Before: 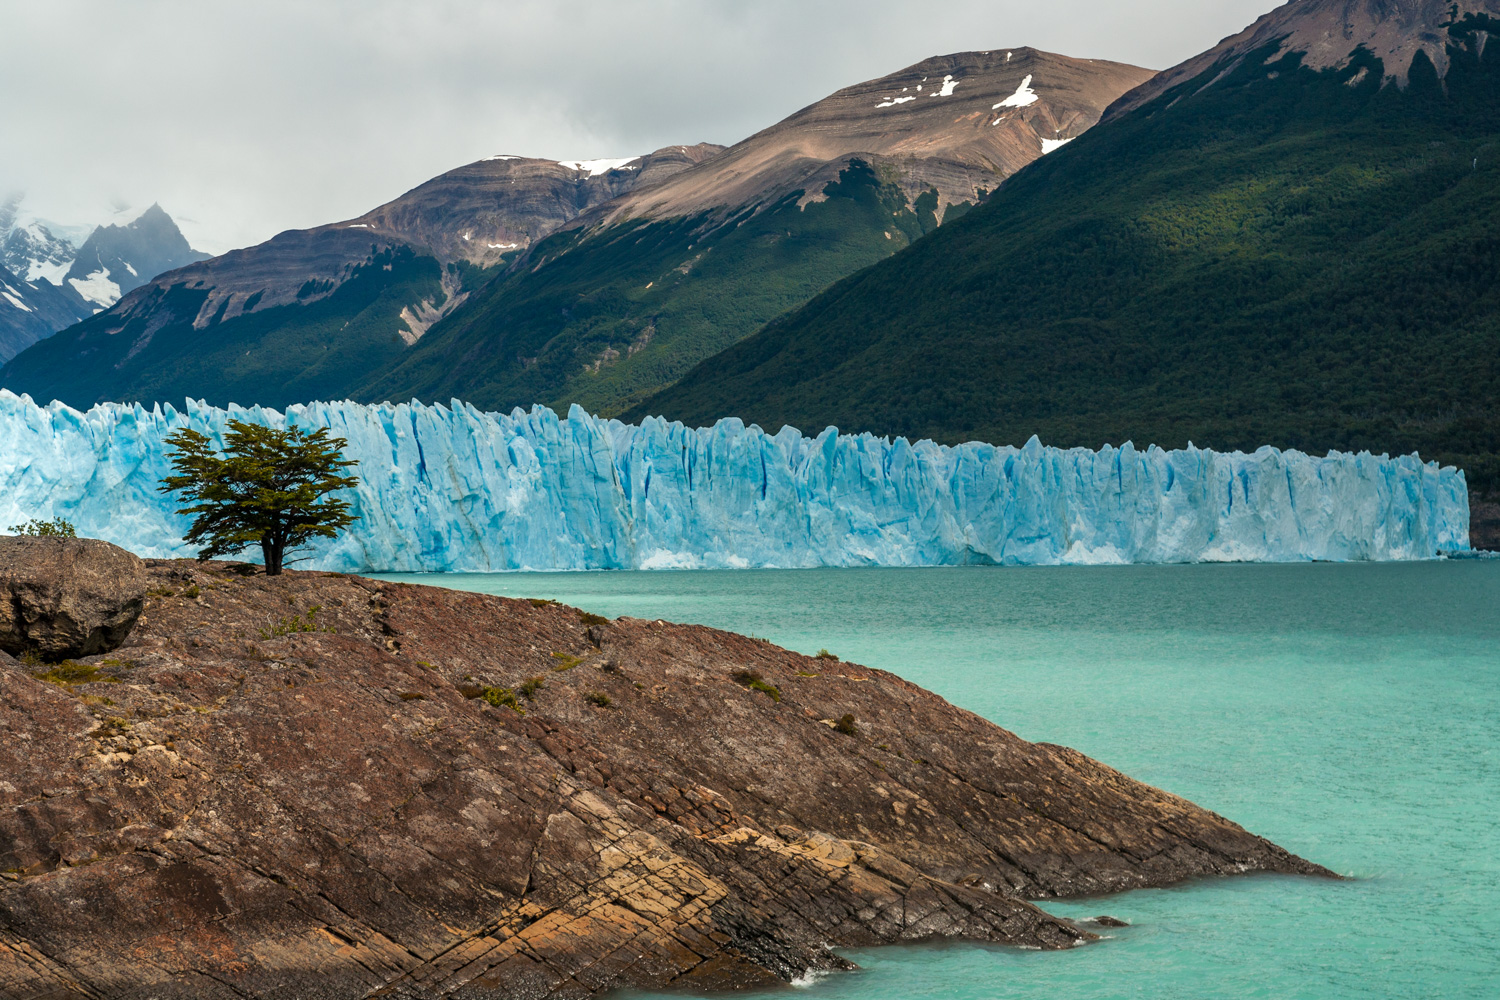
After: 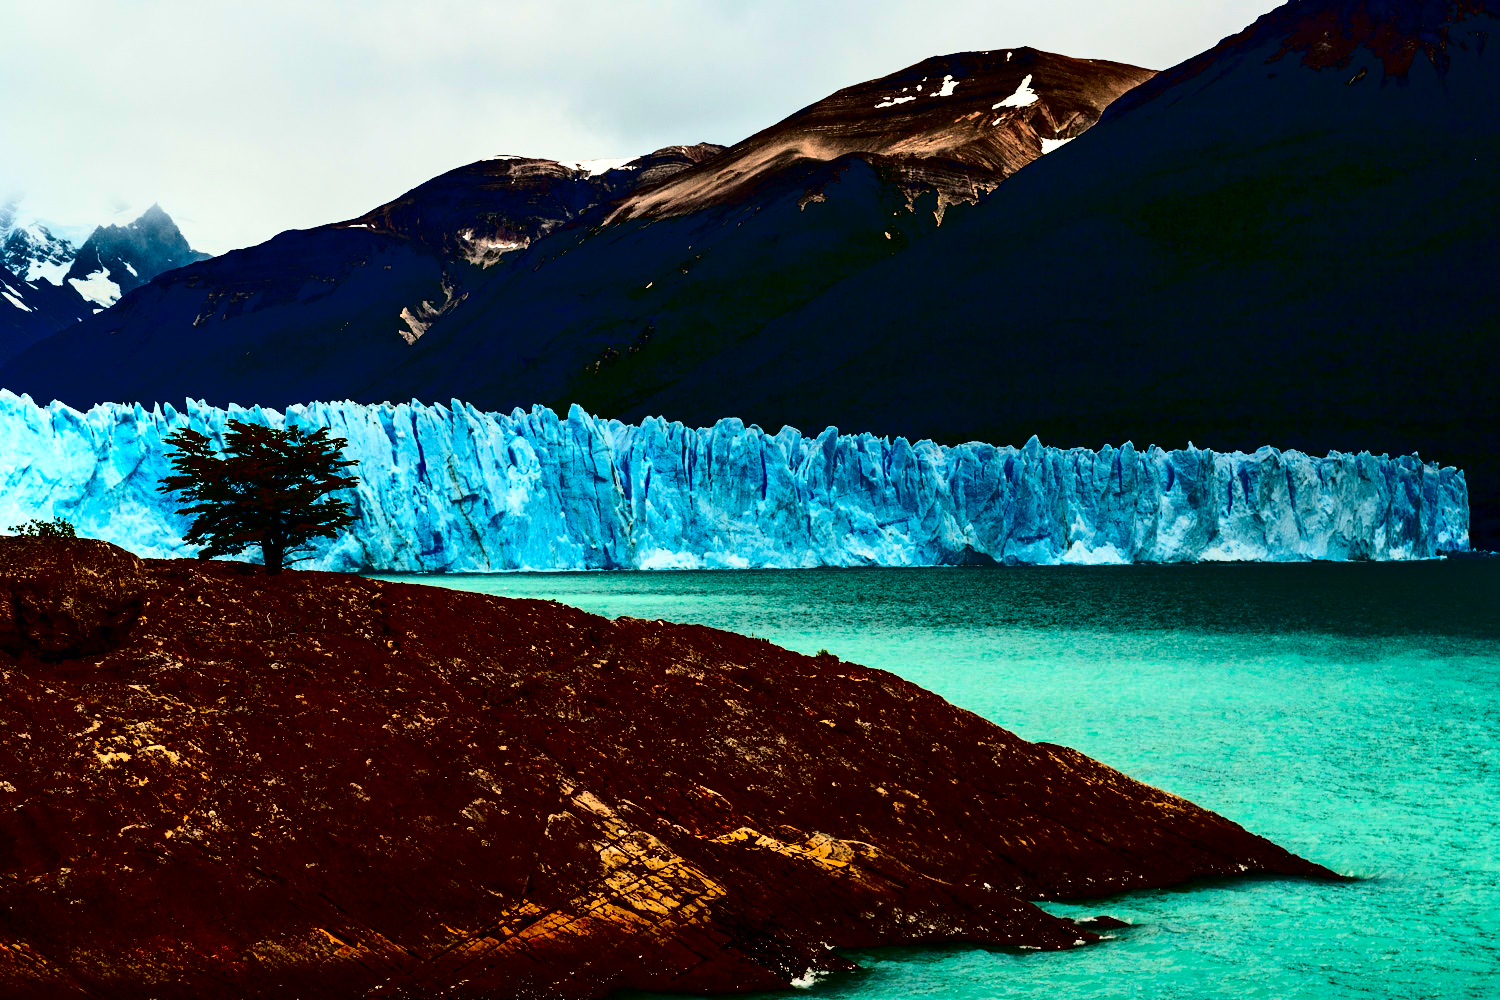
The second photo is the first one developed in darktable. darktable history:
exposure: compensate highlight preservation false
contrast brightness saturation: contrast 0.77, brightness -1, saturation 1
